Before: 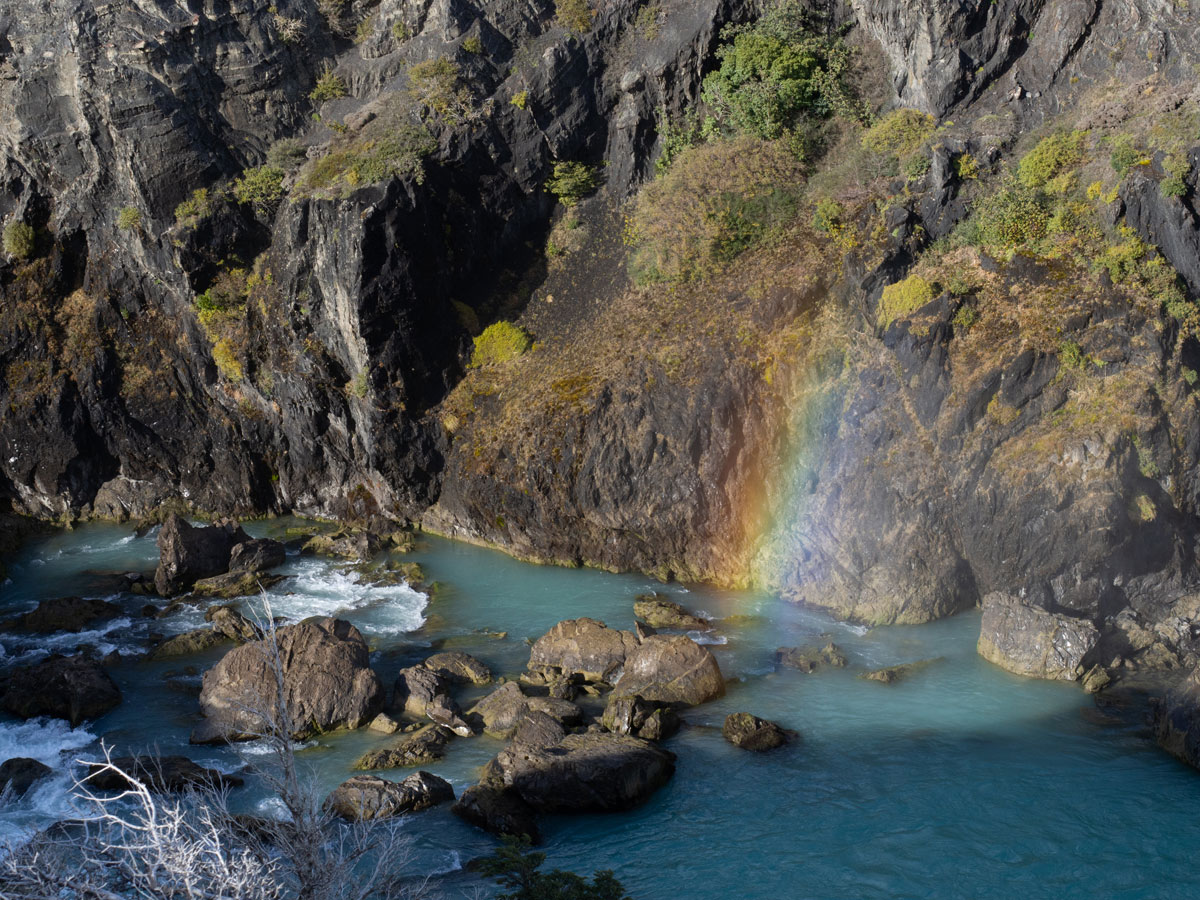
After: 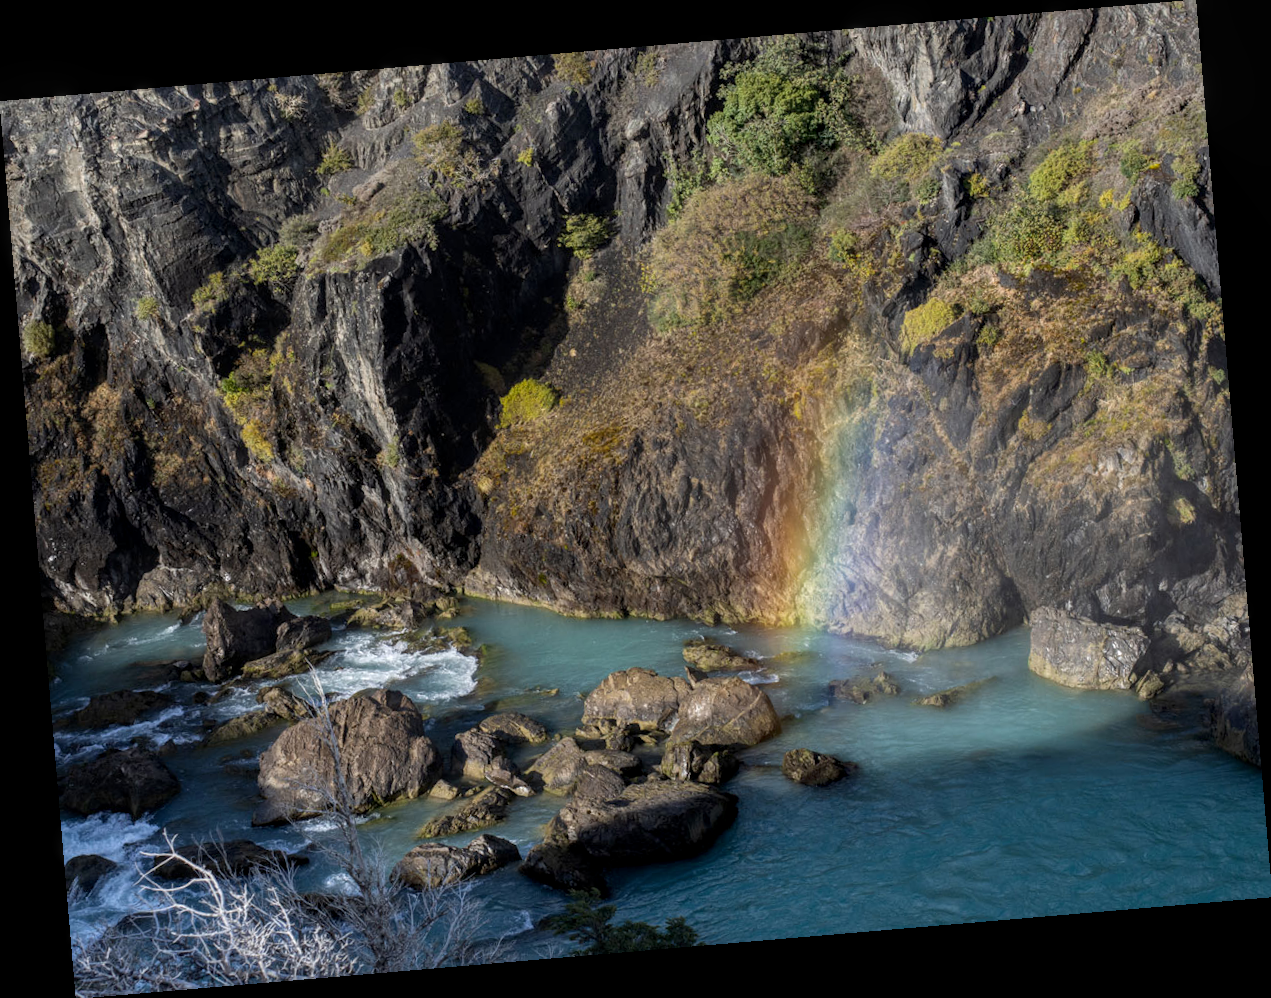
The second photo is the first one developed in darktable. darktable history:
rotate and perspective: rotation -4.86°, automatic cropping off
local contrast: highlights 0%, shadows 0%, detail 133%
